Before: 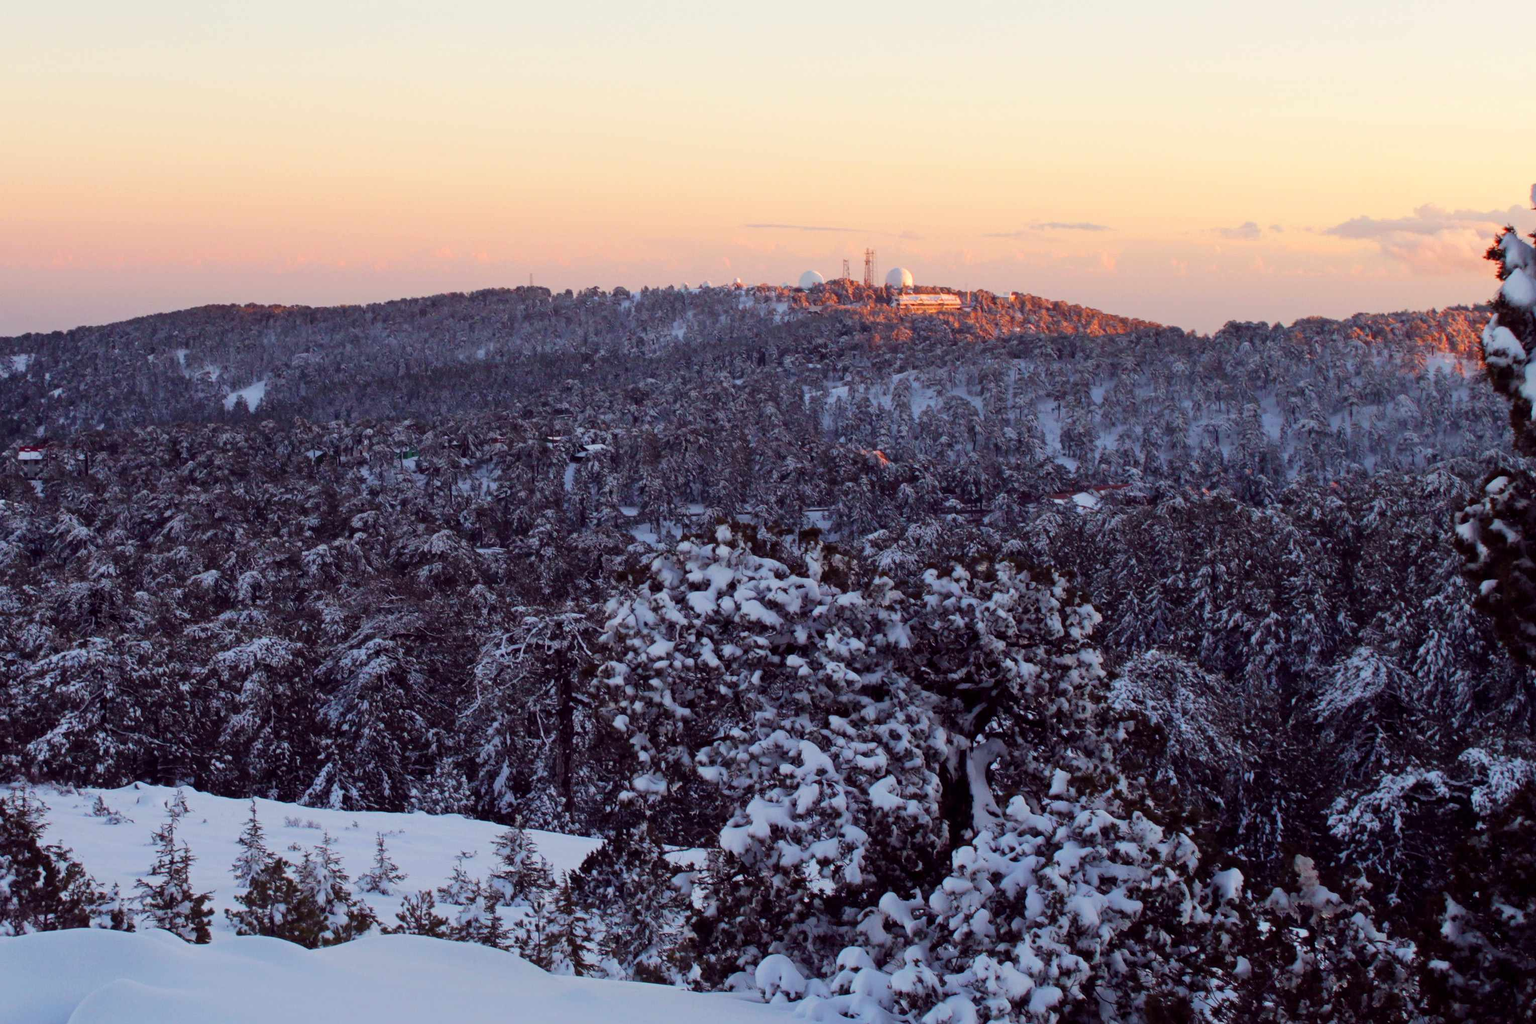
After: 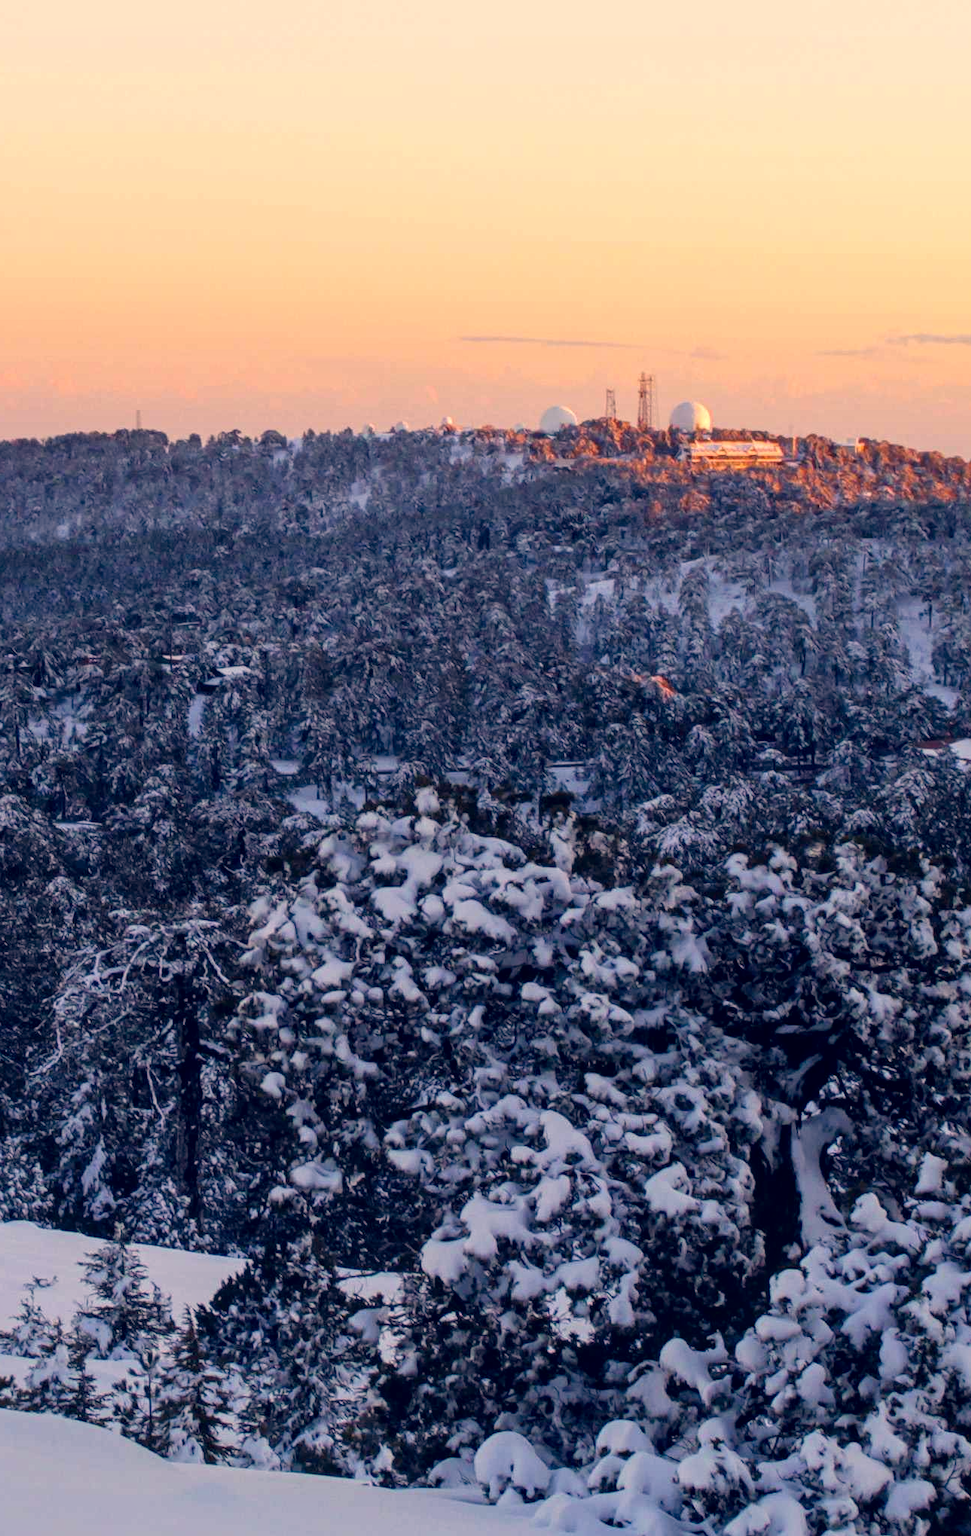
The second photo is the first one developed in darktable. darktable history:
crop: left 28.583%, right 29.231%
color correction: highlights a* 10.32, highlights b* 14.66, shadows a* -9.59, shadows b* -15.02
tone equalizer: on, module defaults
local contrast: on, module defaults
